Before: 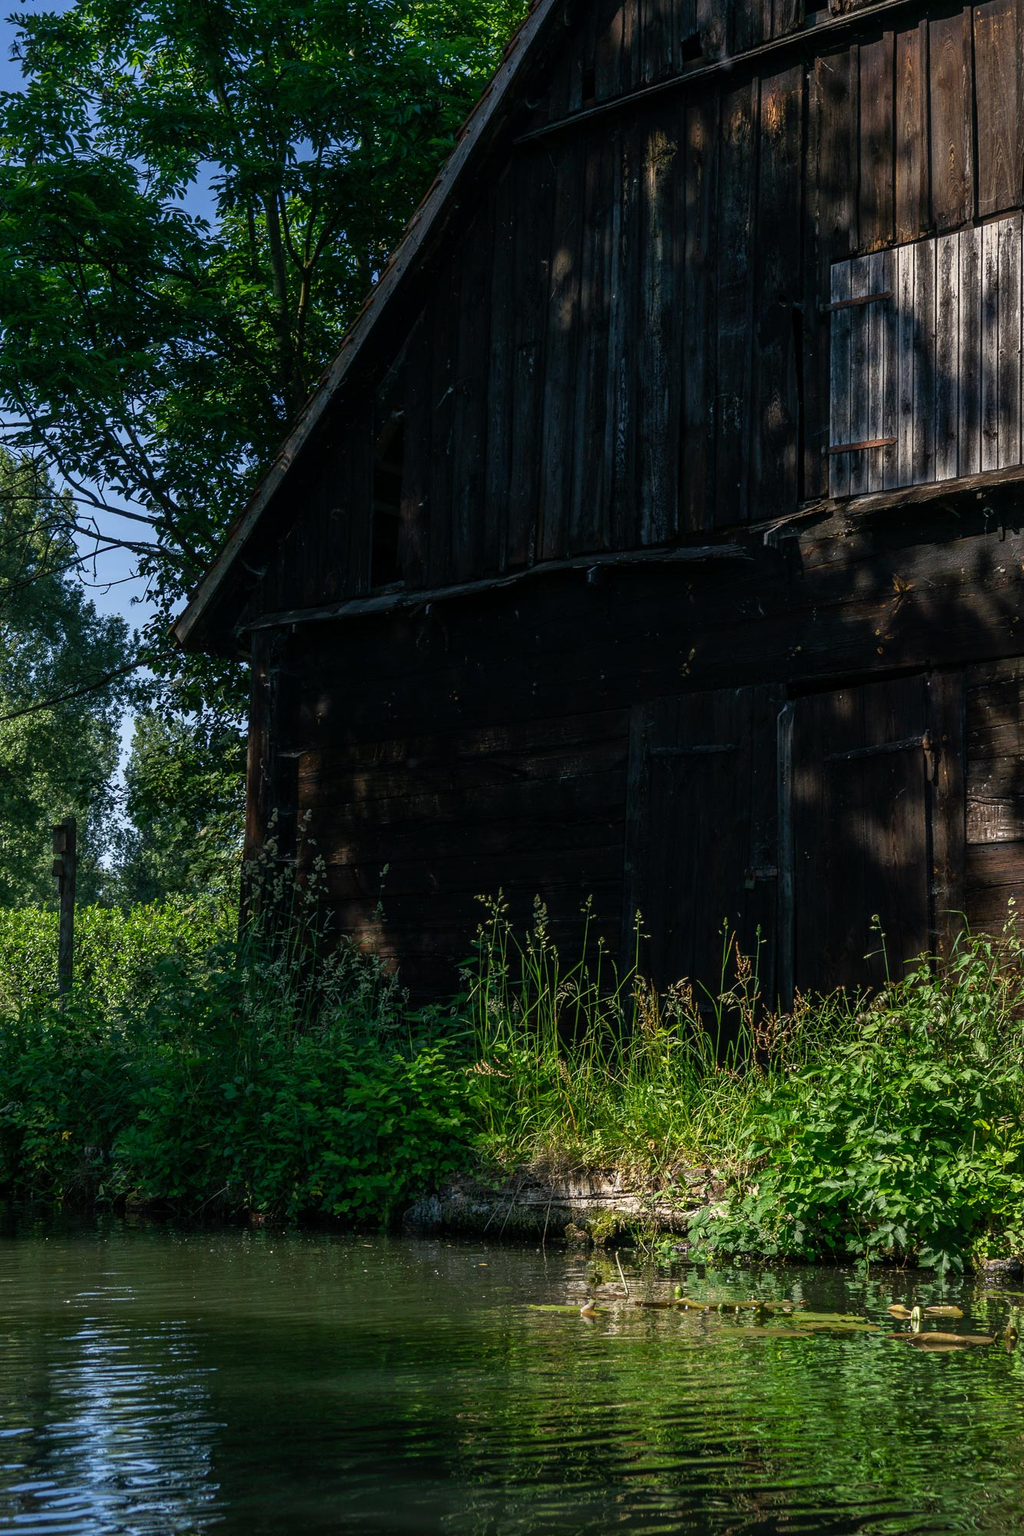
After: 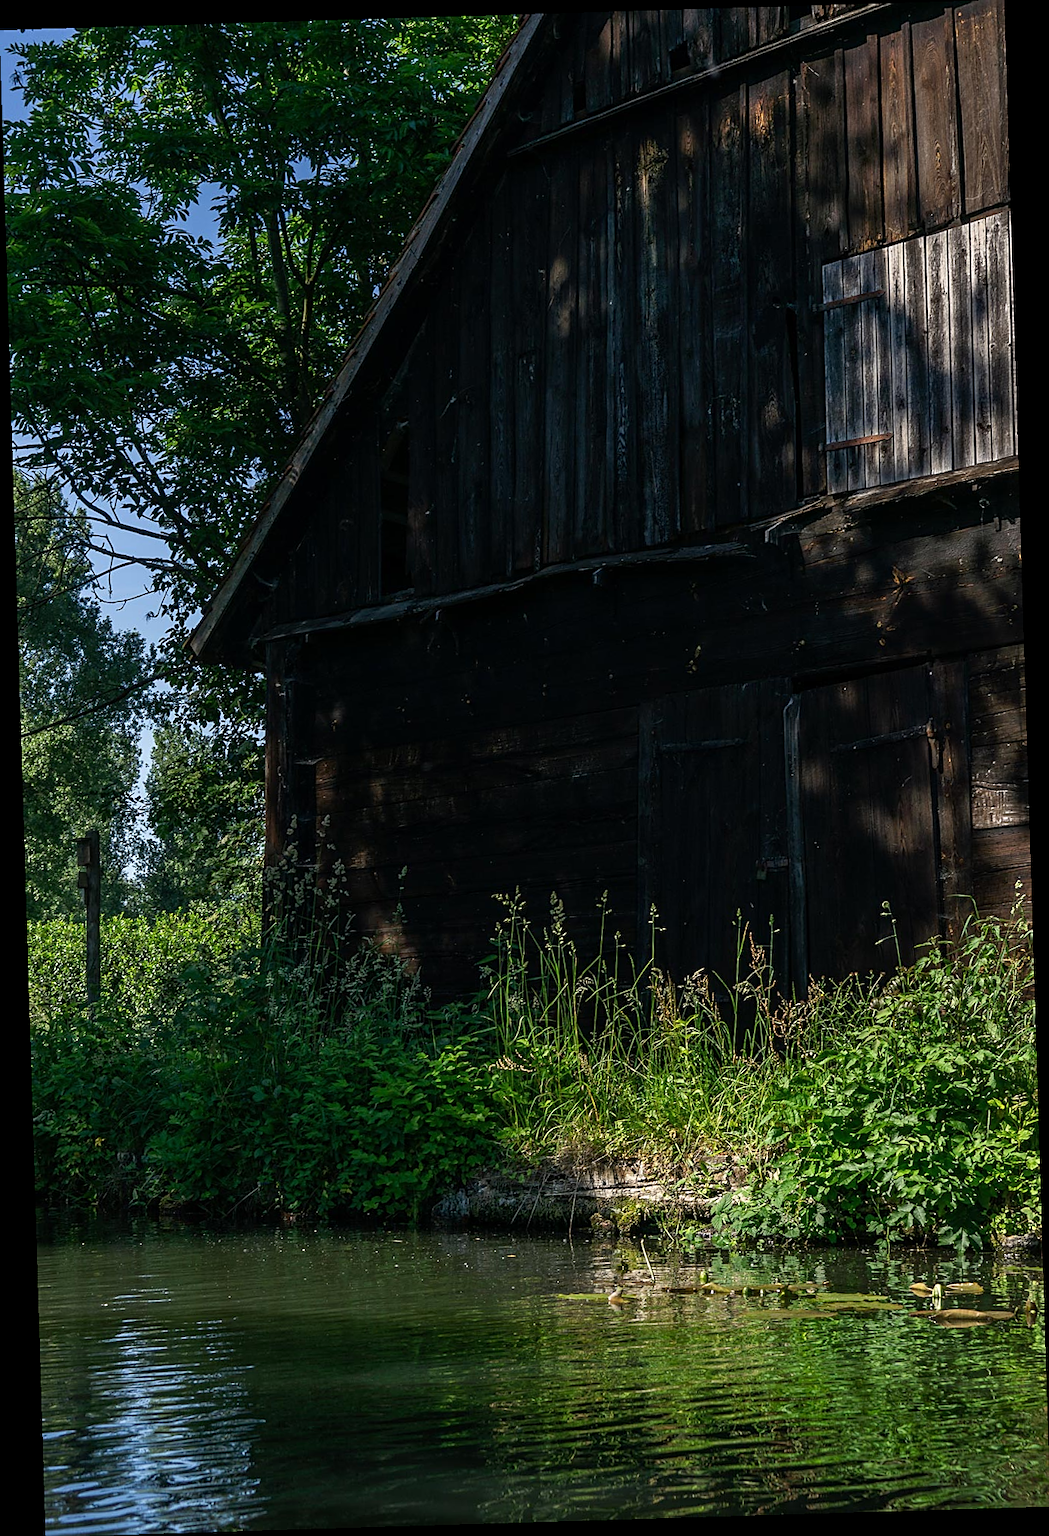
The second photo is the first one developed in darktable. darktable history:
rotate and perspective: rotation -1.75°, automatic cropping off
sharpen: on, module defaults
